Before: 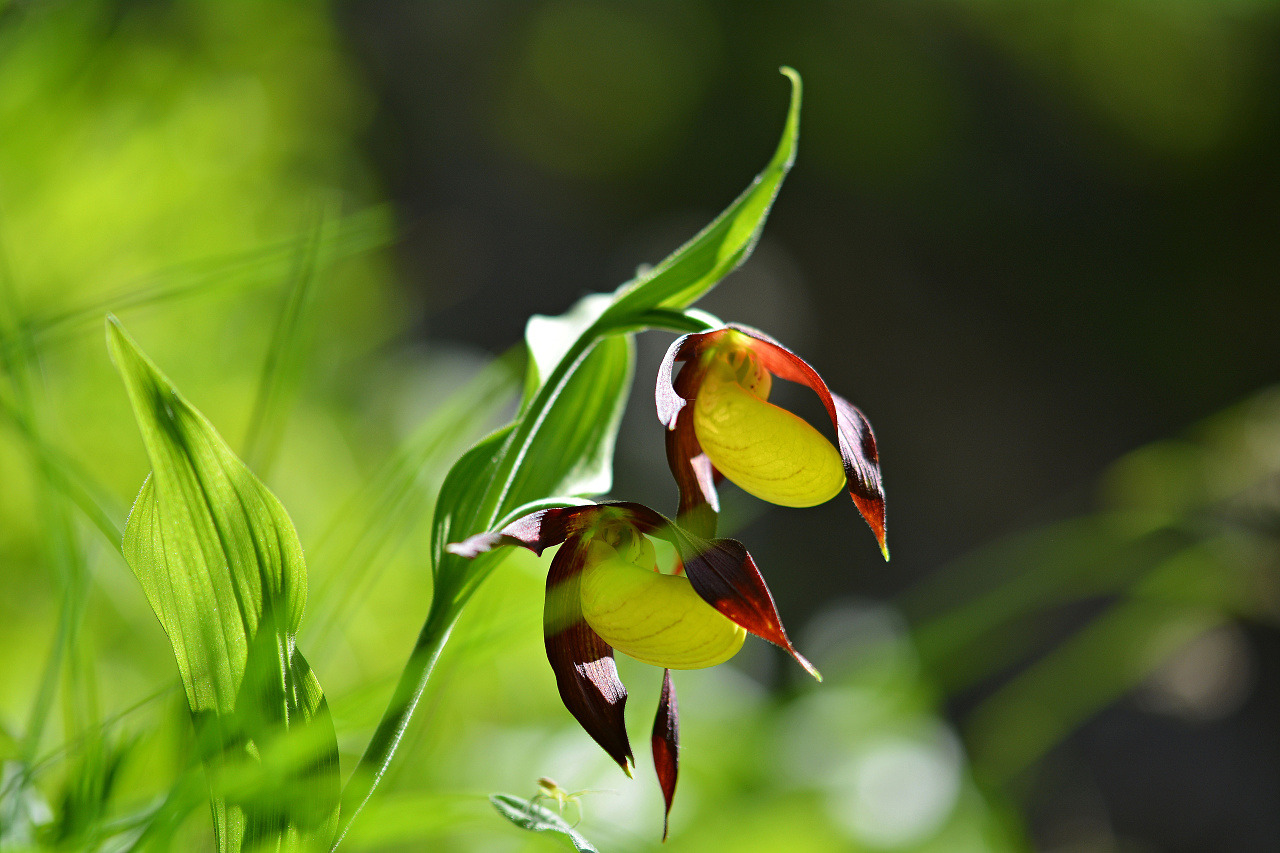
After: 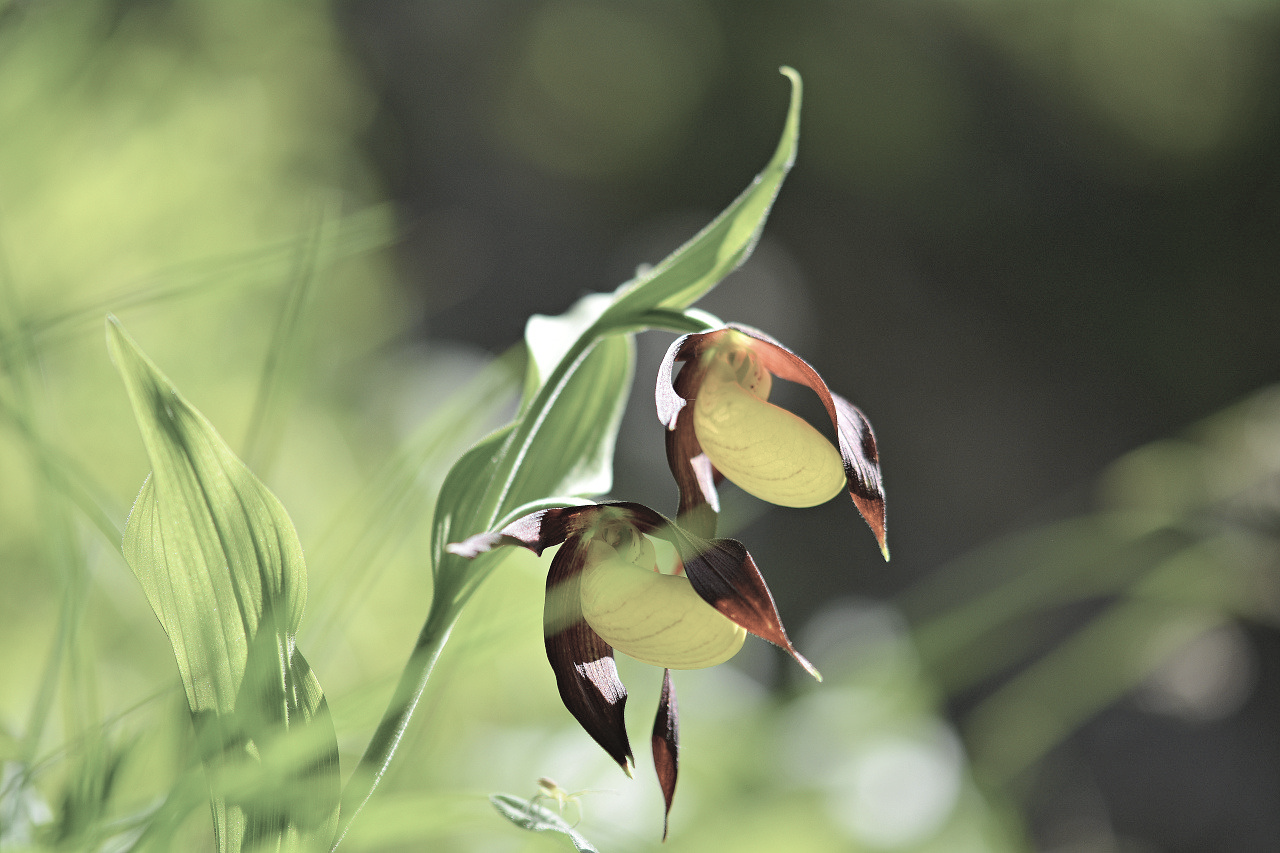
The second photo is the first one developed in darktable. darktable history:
contrast brightness saturation: brightness 0.187, saturation -0.492
